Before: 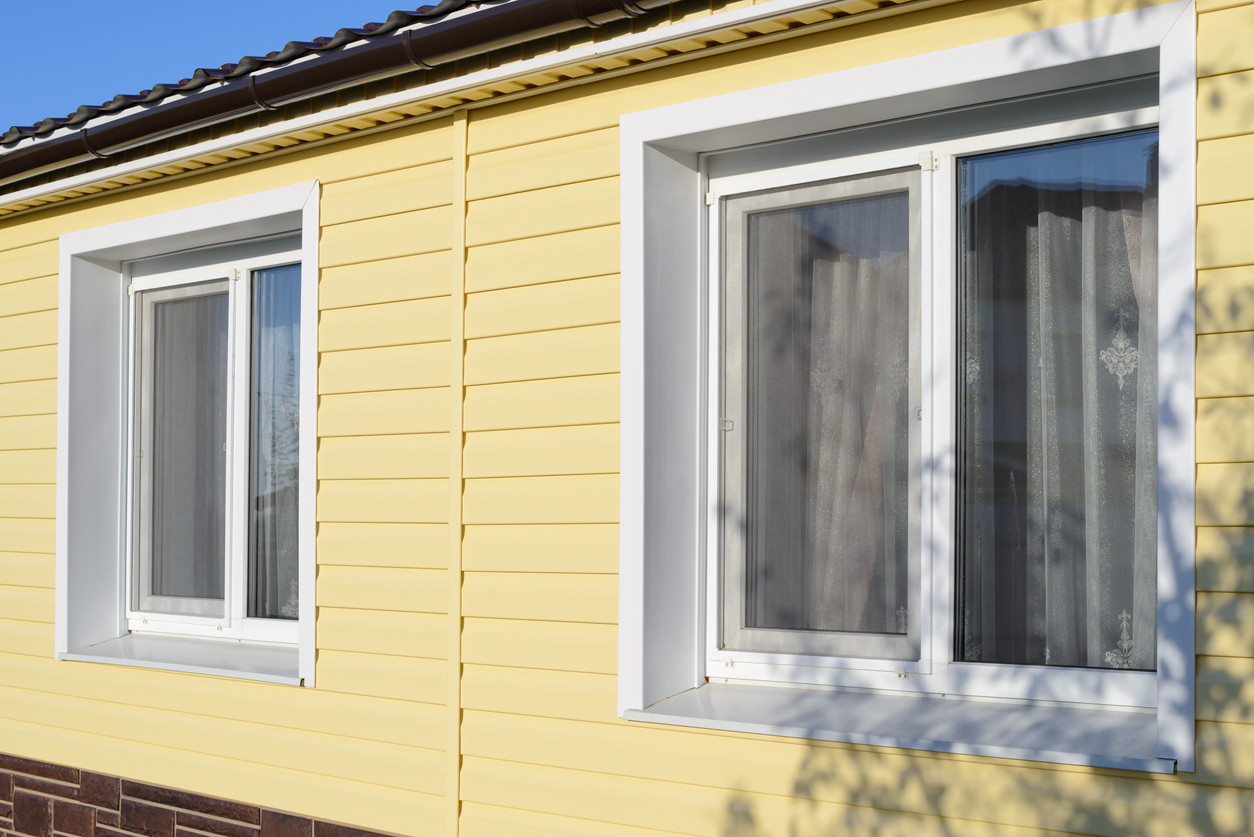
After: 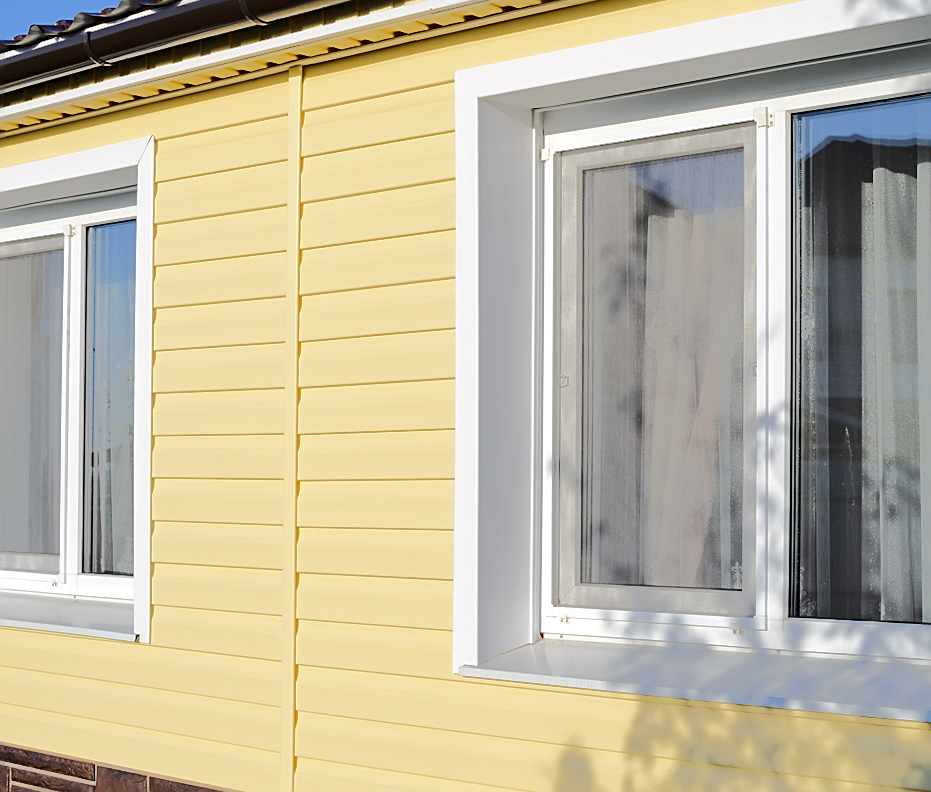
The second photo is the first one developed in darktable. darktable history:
crop and rotate: left 13.17%, top 5.339%, right 12.515%
sharpen: on, module defaults
tone equalizer: -8 EV -0.488 EV, -7 EV -0.307 EV, -6 EV -0.091 EV, -5 EV 0.39 EV, -4 EV 0.99 EV, -3 EV 0.778 EV, -2 EV -0.011 EV, -1 EV 0.141 EV, +0 EV -0.015 EV, edges refinement/feathering 500, mask exposure compensation -1.57 EV, preserve details no
